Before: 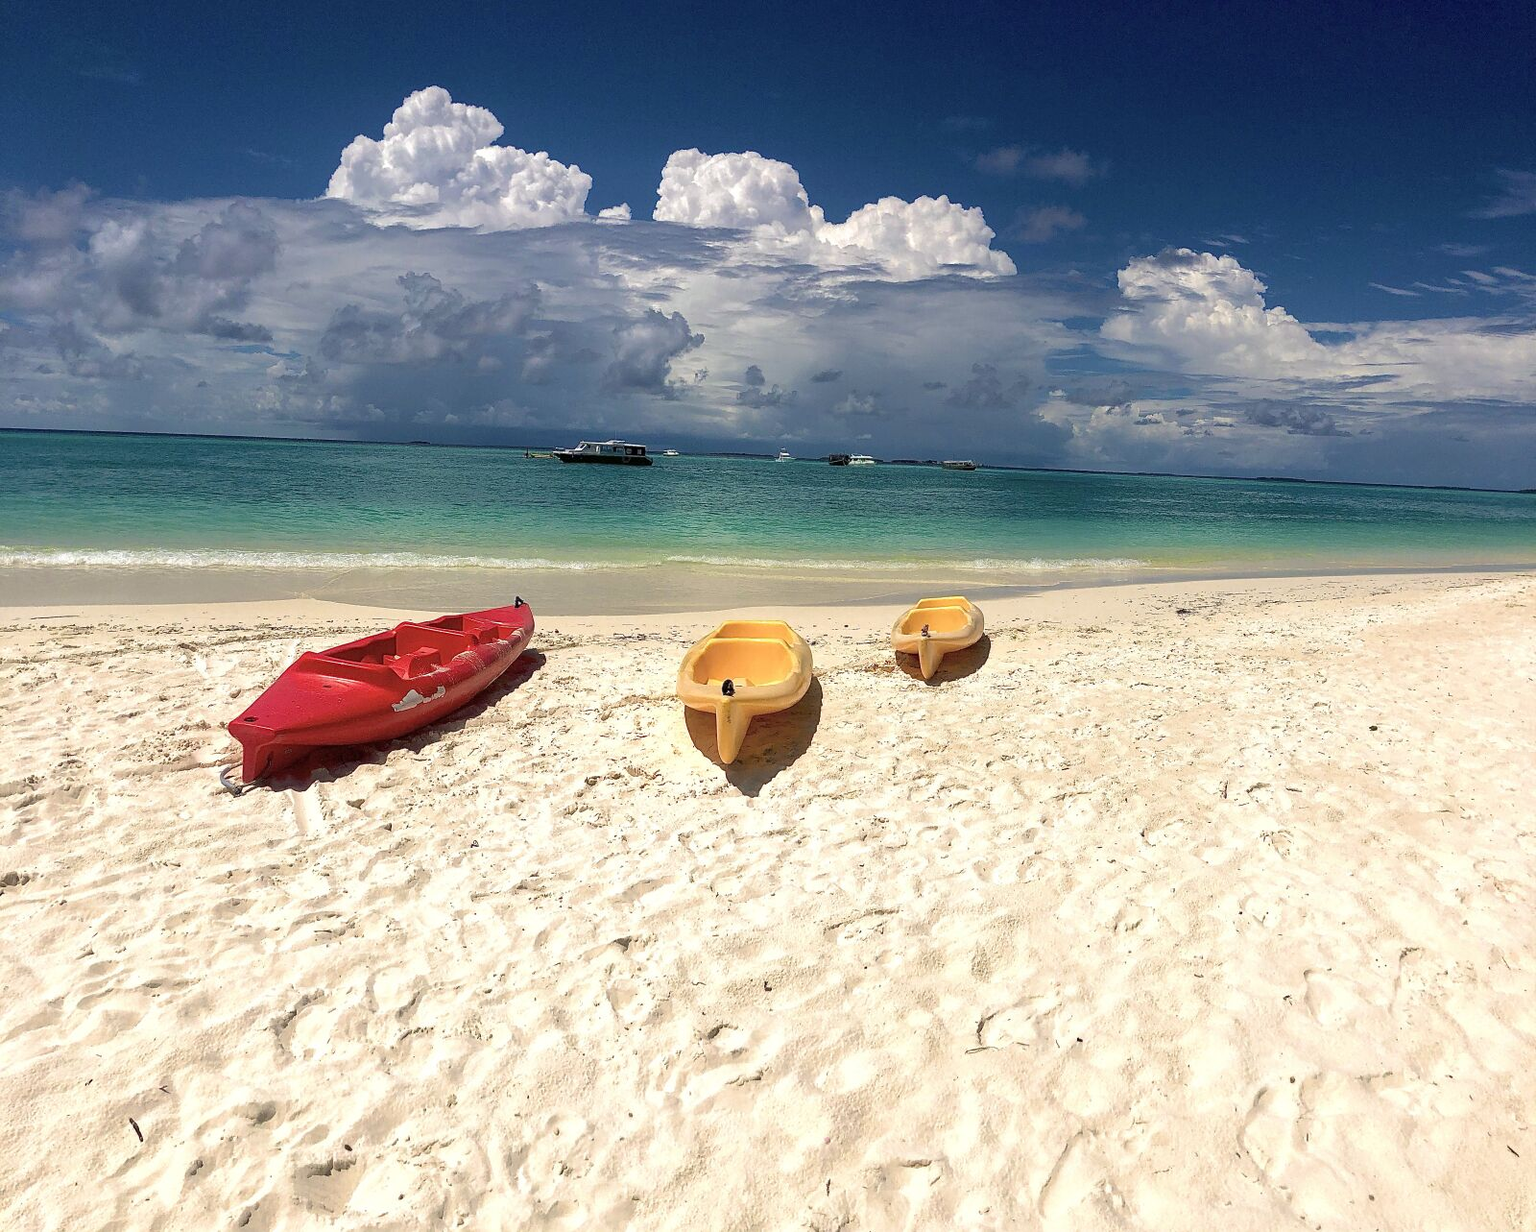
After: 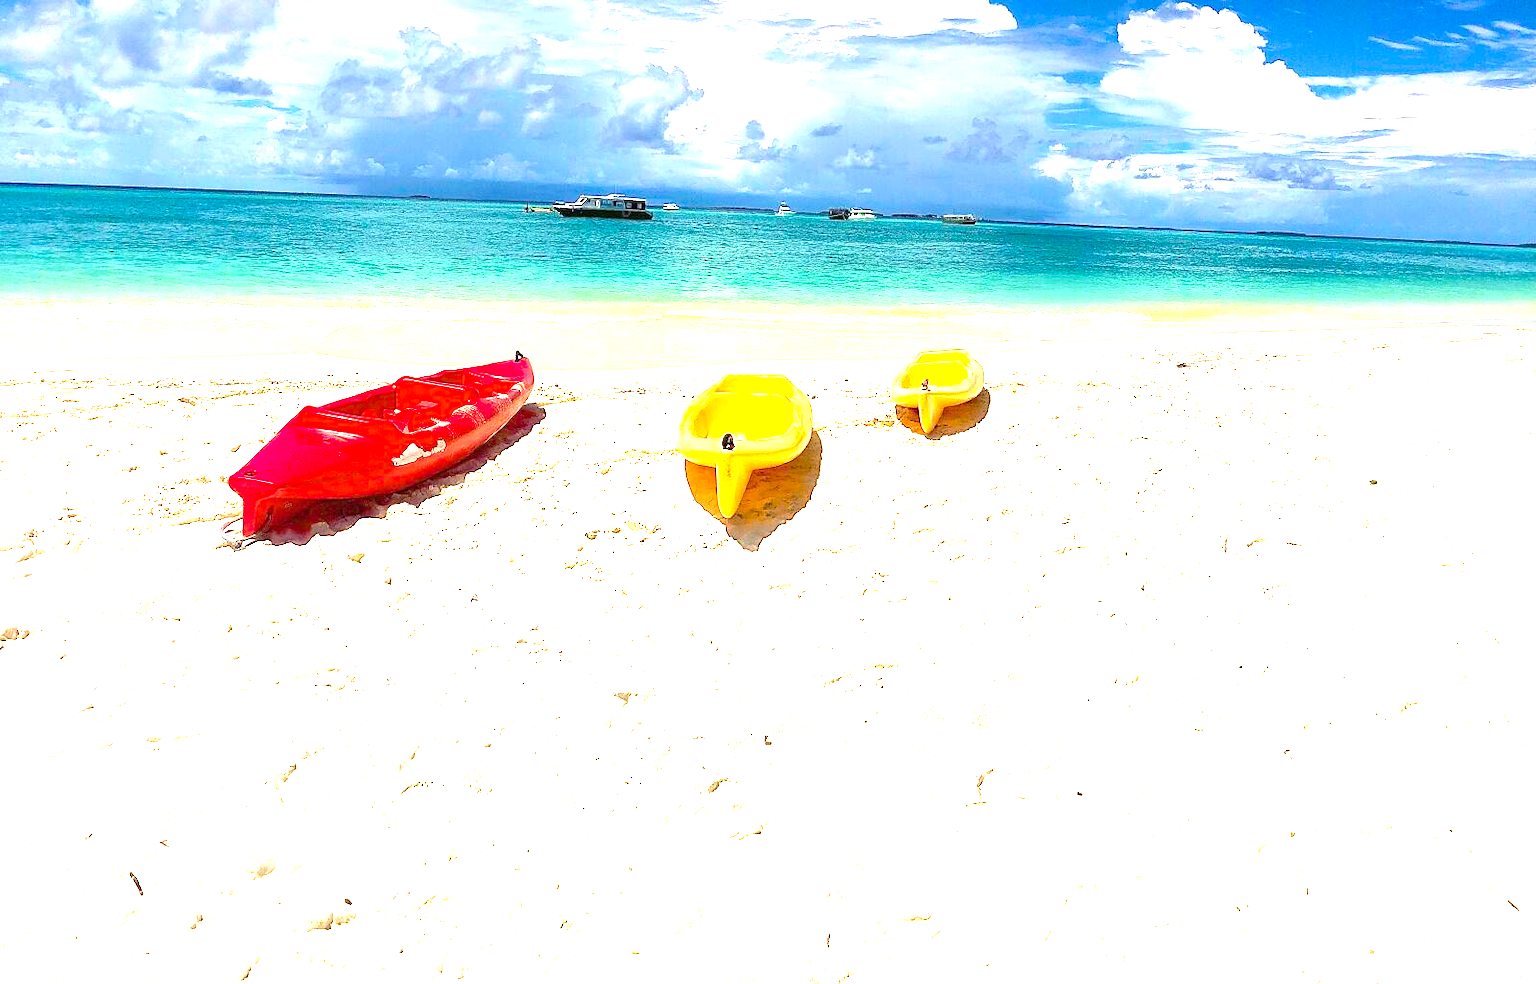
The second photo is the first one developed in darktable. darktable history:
color balance rgb: linear chroma grading › global chroma 15%, perceptual saturation grading › global saturation 30%
crop and rotate: top 19.998%
exposure: black level correction 0, exposure 2.088 EV, compensate exposure bias true, compensate highlight preservation false
